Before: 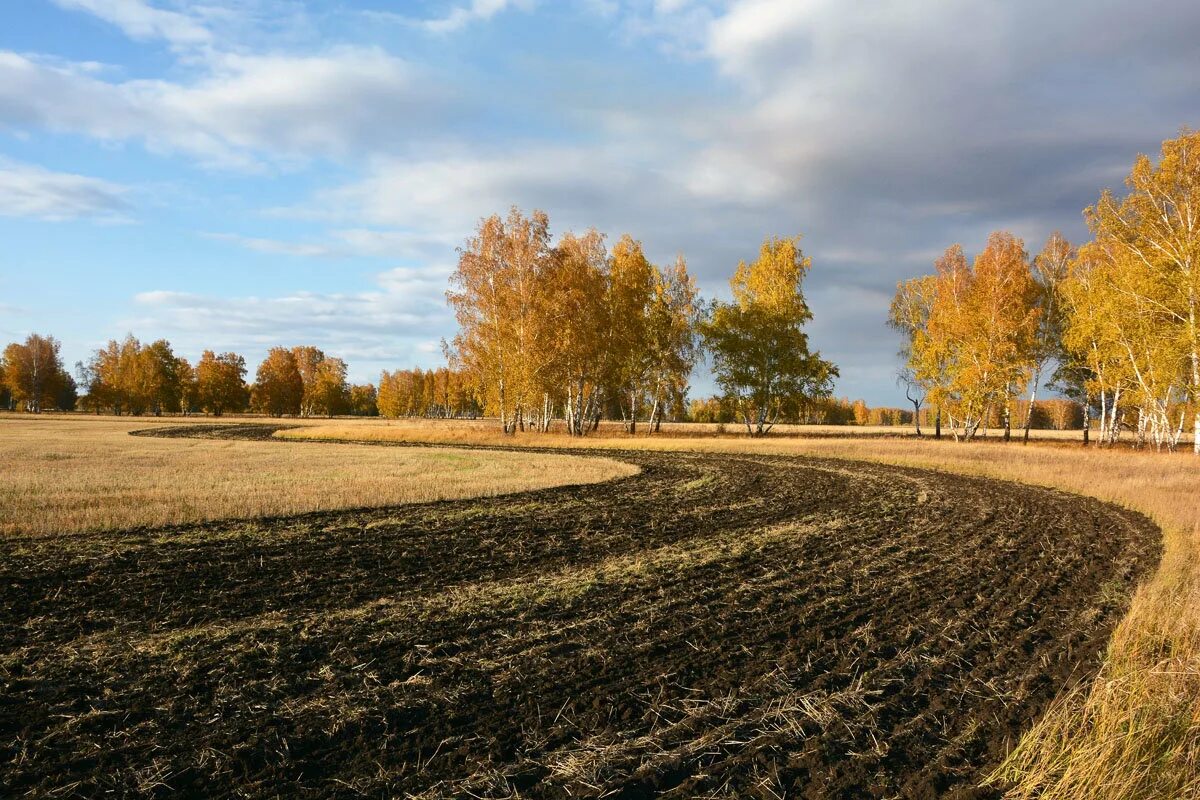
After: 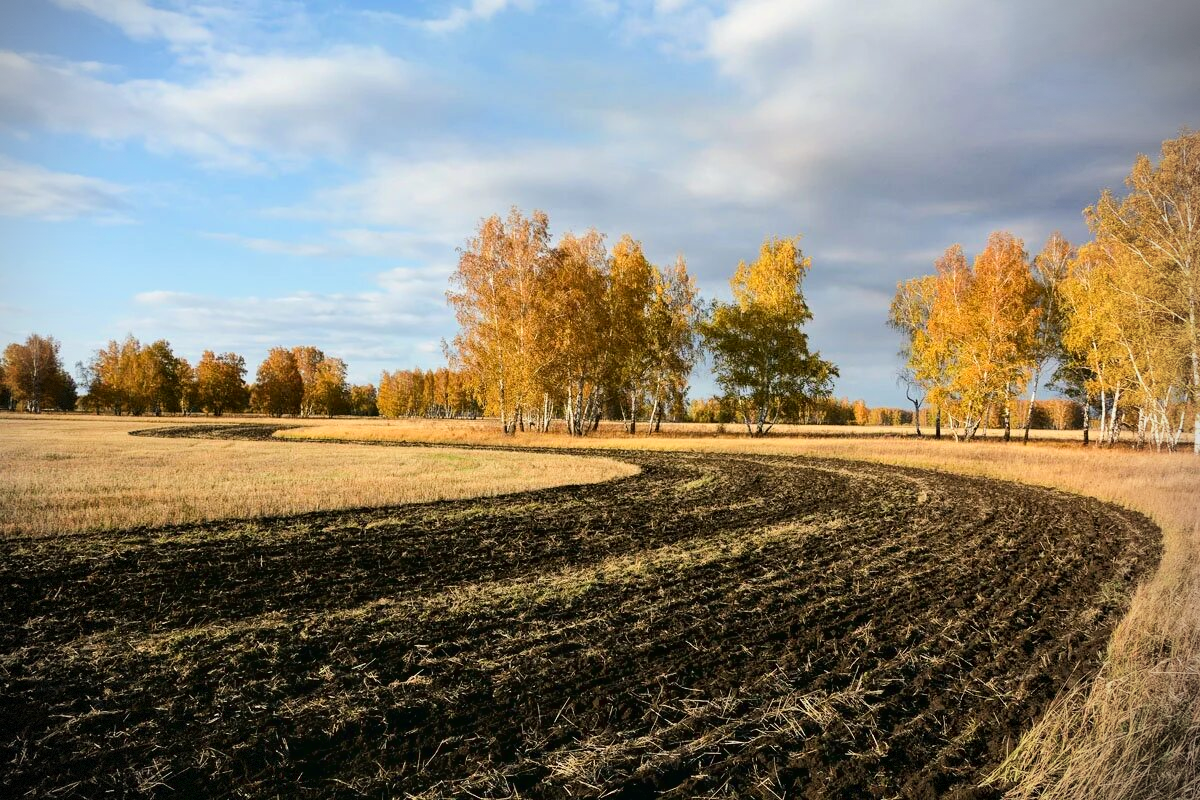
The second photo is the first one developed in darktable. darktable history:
tone curve: curves: ch0 [(0, 0.019) (0.066, 0.043) (0.189, 0.182) (0.368, 0.407) (0.501, 0.564) (0.677, 0.729) (0.851, 0.861) (0.997, 0.959)]; ch1 [(0, 0) (0.187, 0.121) (0.388, 0.346) (0.437, 0.409) (0.474, 0.472) (0.499, 0.501) (0.514, 0.515) (0.542, 0.557) (0.645, 0.686) (0.812, 0.856) (1, 1)]; ch2 [(0, 0) (0.246, 0.214) (0.421, 0.427) (0.459, 0.484) (0.5, 0.504) (0.518, 0.523) (0.529, 0.548) (0.56, 0.576) (0.607, 0.63) (0.744, 0.734) (0.867, 0.821) (0.993, 0.889)]
local contrast: highlights 102%, shadows 103%, detail 120%, midtone range 0.2
vignetting: center (-0.031, -0.043), dithering 8-bit output, unbound false
